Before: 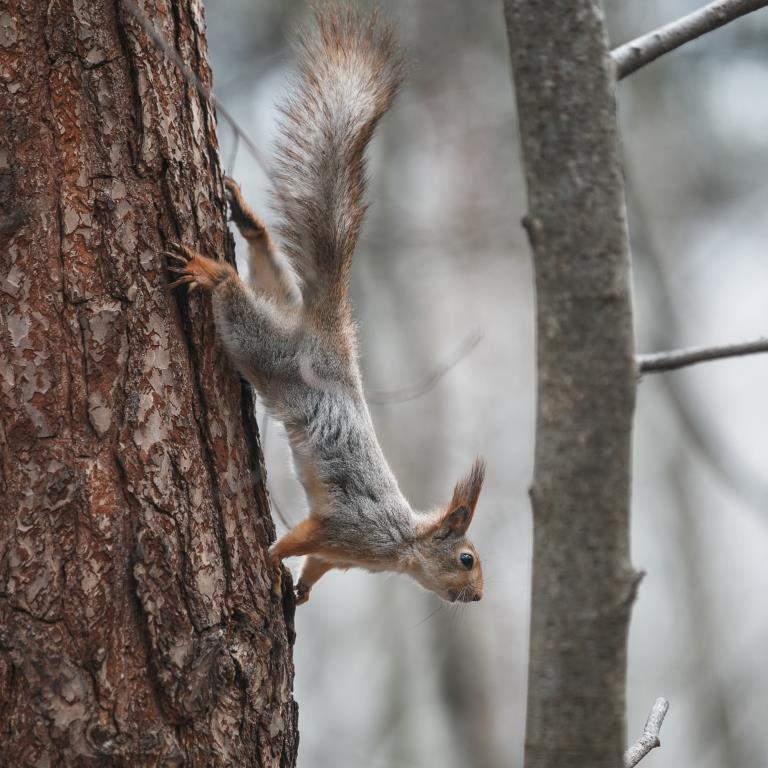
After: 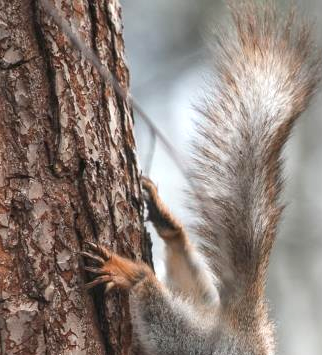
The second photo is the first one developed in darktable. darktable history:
exposure: exposure 0.6 EV, compensate highlight preservation false
crop and rotate: left 10.817%, top 0.062%, right 47.194%, bottom 53.626%
